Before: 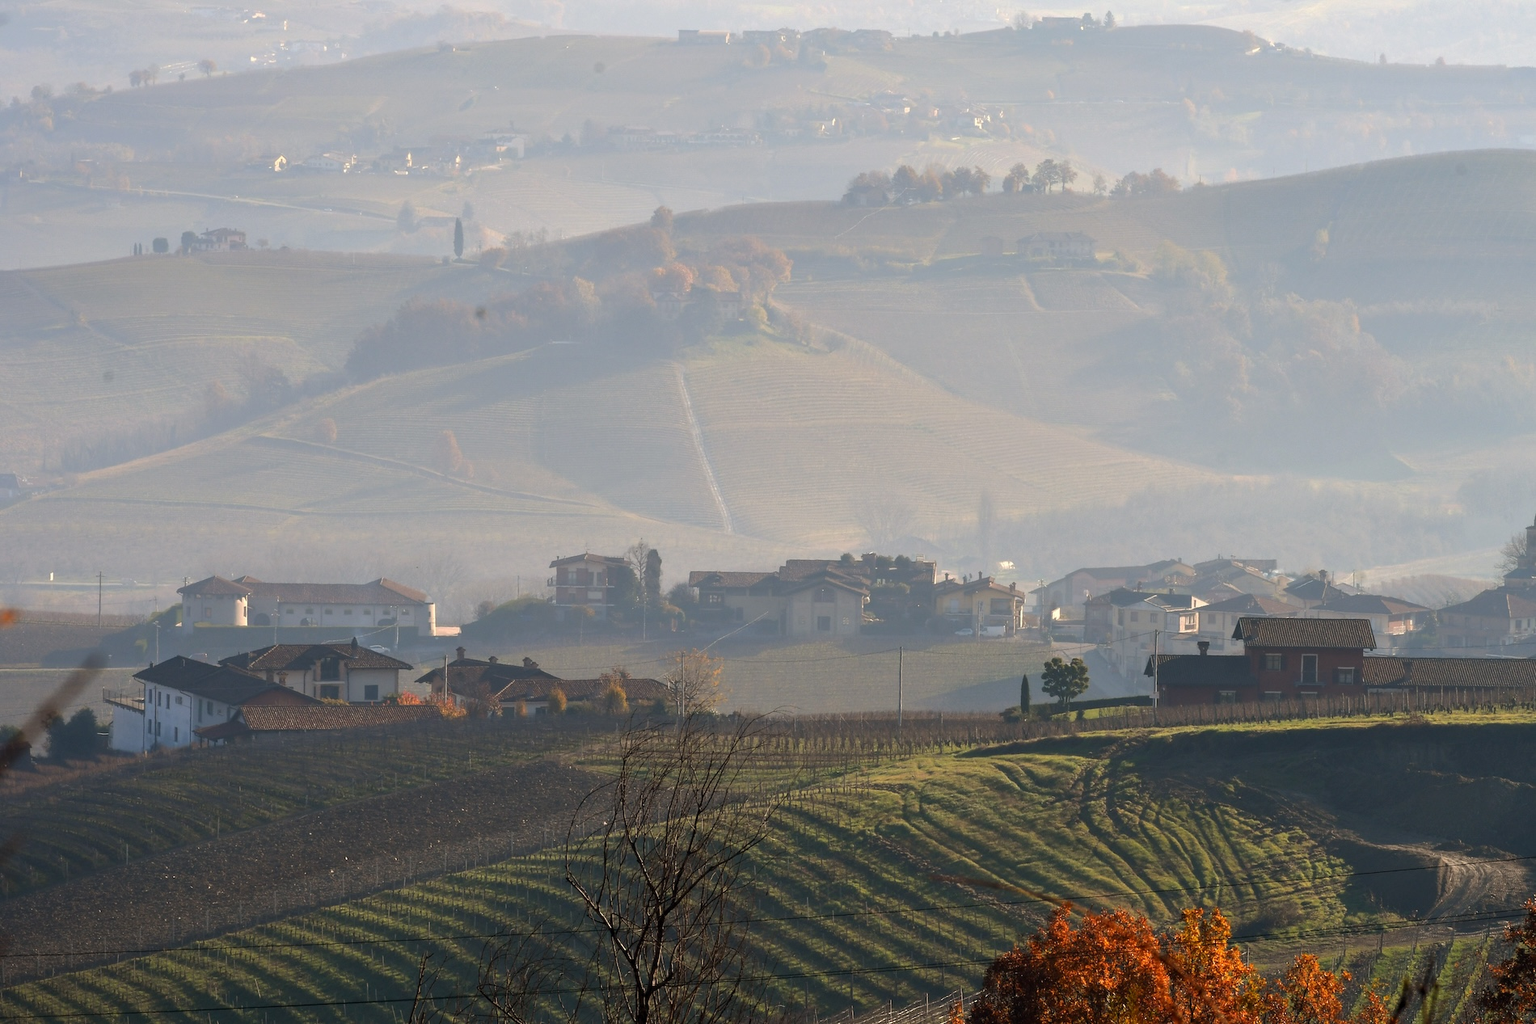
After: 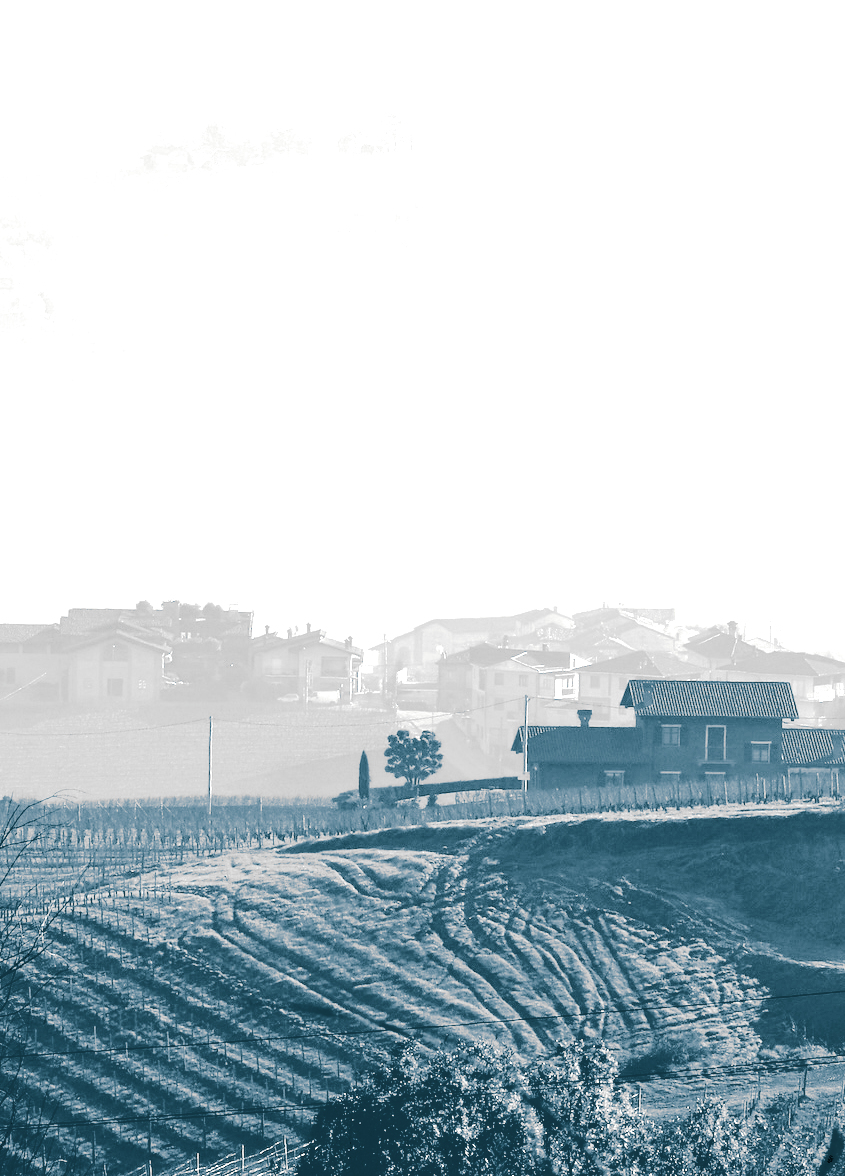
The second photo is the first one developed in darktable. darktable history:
exposure: black level correction 0, exposure 1.7 EV, compensate exposure bias true, compensate highlight preservation false
split-toning: shadows › hue 212.4°, balance -70
contrast brightness saturation: contrast 0.1, brightness -0.26, saturation 0.14
crop: left 47.628%, top 6.643%, right 7.874%
rgb curve: curves: ch0 [(0, 0) (0.284, 0.292) (0.505, 0.644) (1, 1)]; ch1 [(0, 0) (0.284, 0.292) (0.505, 0.644) (1, 1)]; ch2 [(0, 0) (0.284, 0.292) (0.505, 0.644) (1, 1)], compensate middle gray true
color calibration: output gray [0.246, 0.254, 0.501, 0], gray › normalize channels true, illuminant same as pipeline (D50), adaptation XYZ, x 0.346, y 0.359, gamut compression 0
tone curve: curves: ch0 [(0, 0) (0.003, 0.211) (0.011, 0.211) (0.025, 0.215) (0.044, 0.218) (0.069, 0.224) (0.1, 0.227) (0.136, 0.233) (0.177, 0.247) (0.224, 0.275) (0.277, 0.309) (0.335, 0.366) (0.399, 0.438) (0.468, 0.515) (0.543, 0.586) (0.623, 0.658) (0.709, 0.735) (0.801, 0.821) (0.898, 0.889) (1, 1)], preserve colors none
